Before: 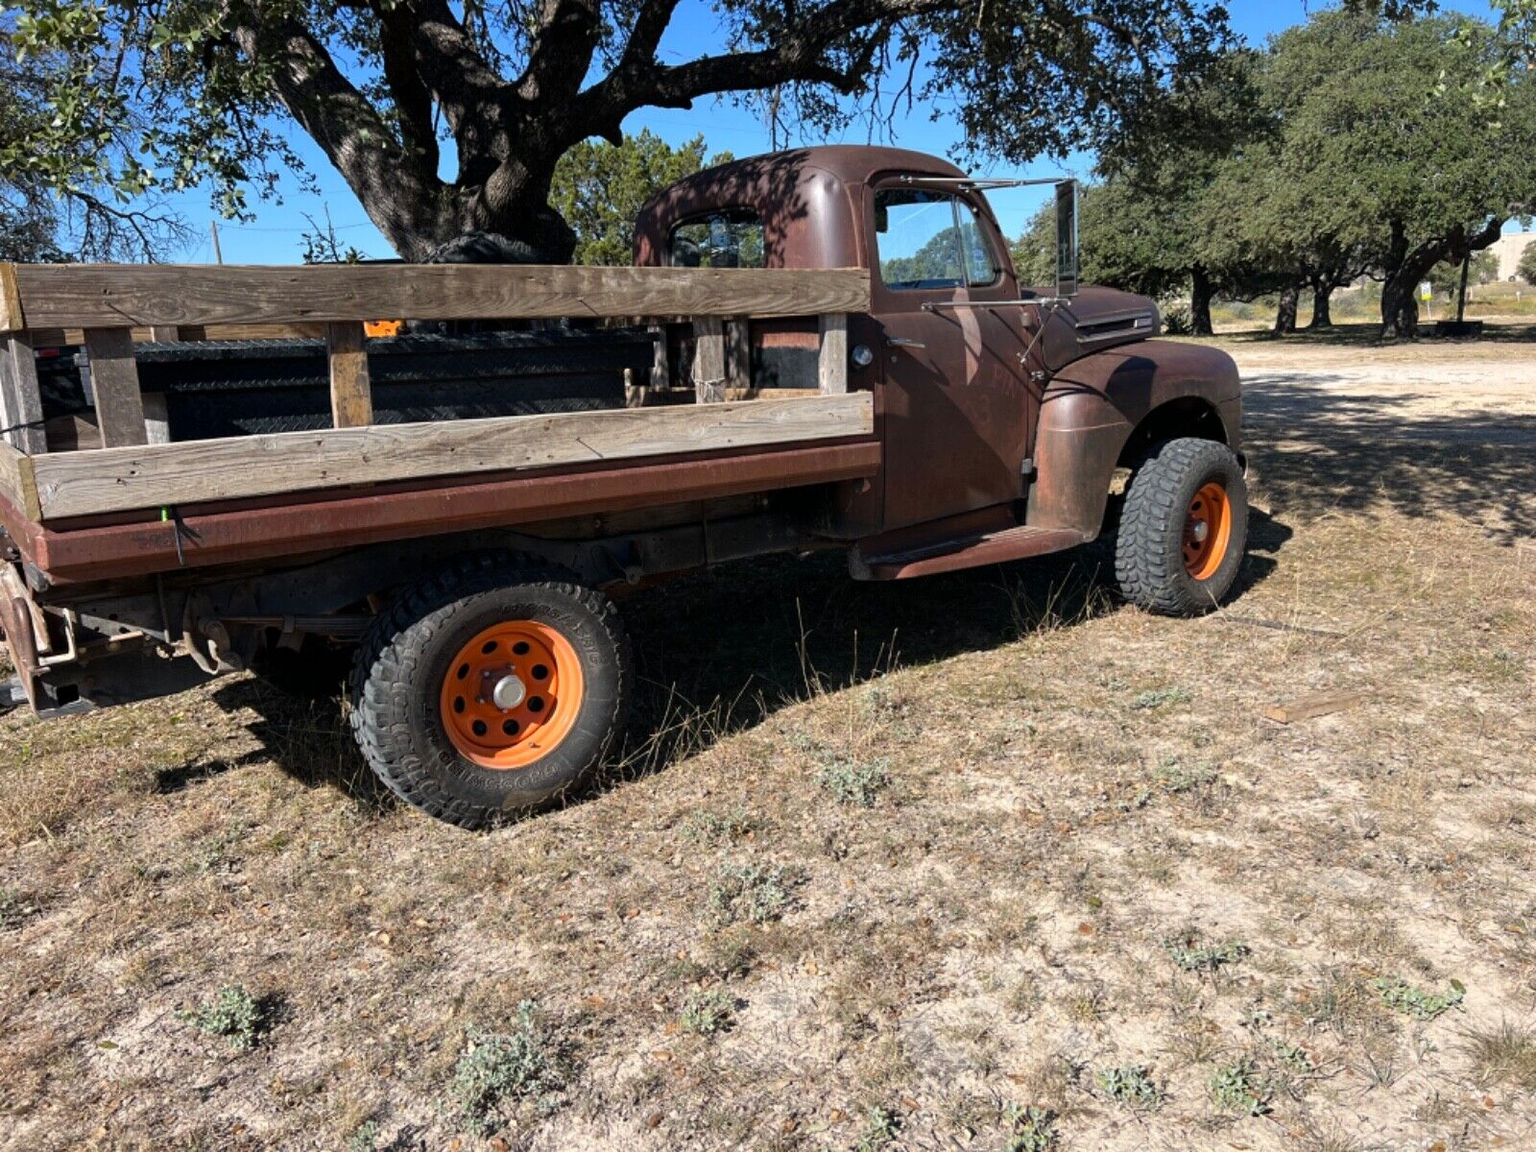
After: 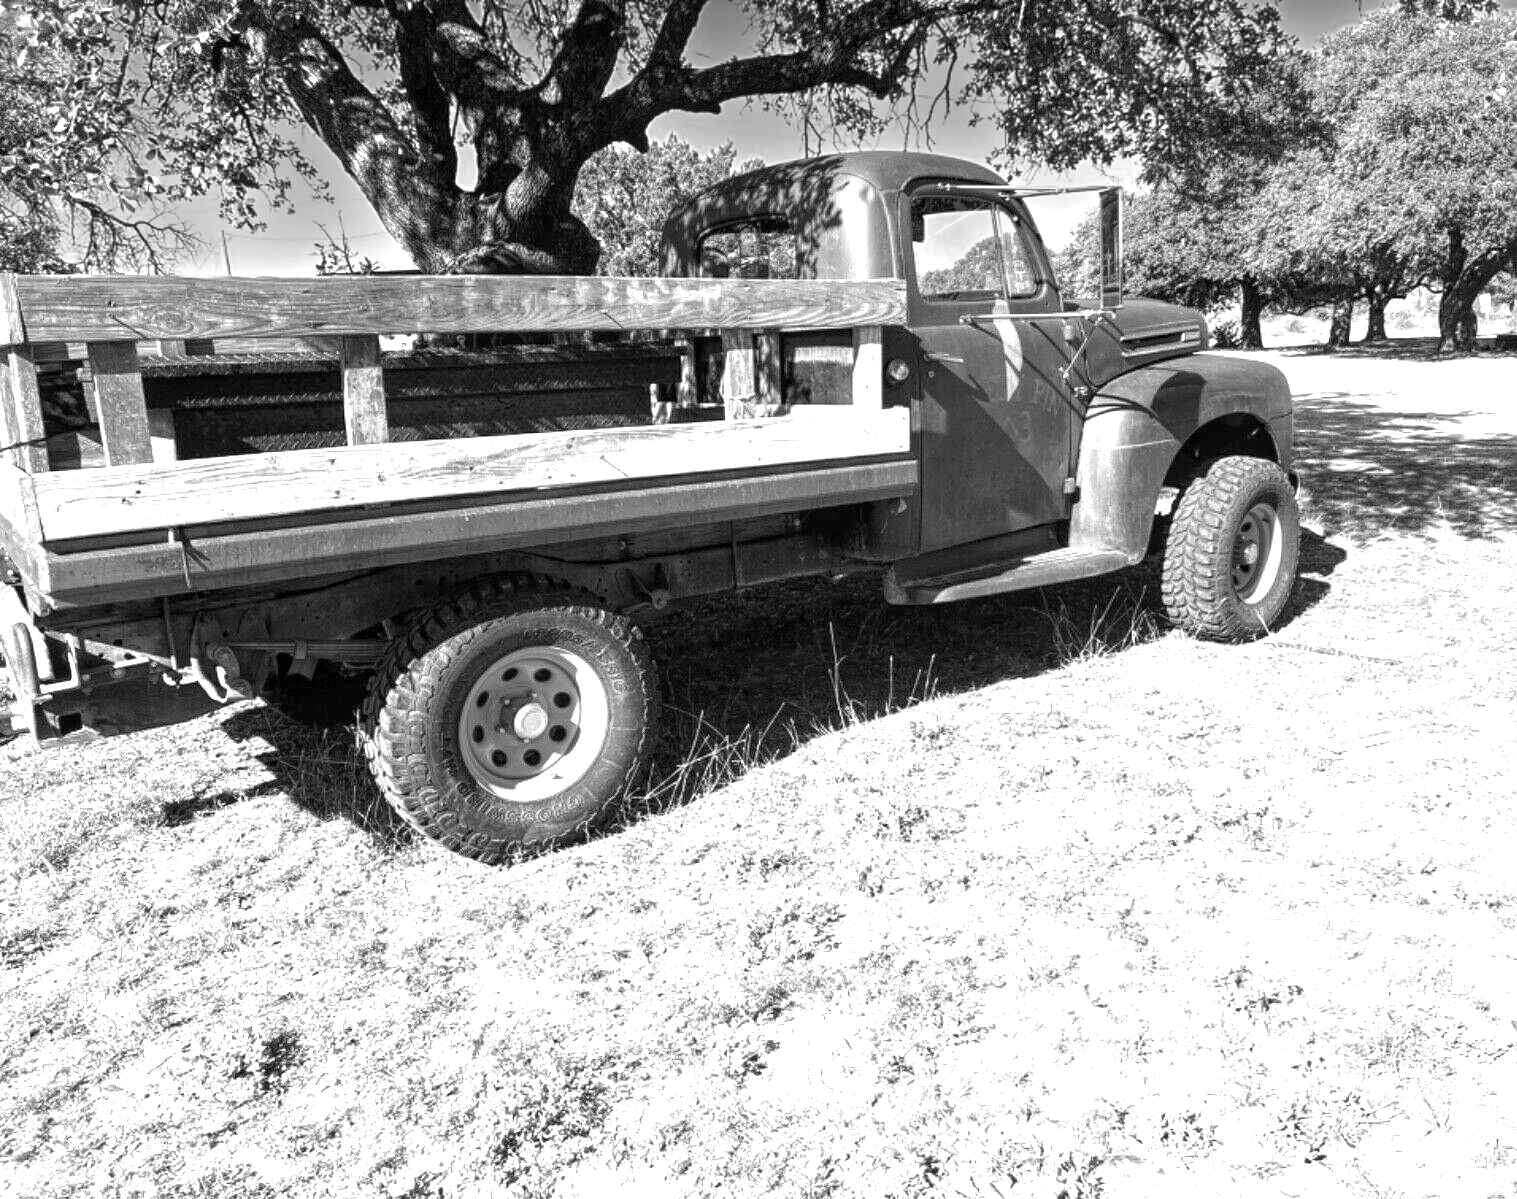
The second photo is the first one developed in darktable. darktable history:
local contrast: highlights 99%, shadows 86%, detail 160%, midtone range 0.2
exposure: black level correction 0, exposure 1.7 EV, compensate exposure bias true, compensate highlight preservation false
crop and rotate: right 5.167%
color correction: highlights a* 0.816, highlights b* 2.78, saturation 1.1
monochrome: a 26.22, b 42.67, size 0.8
